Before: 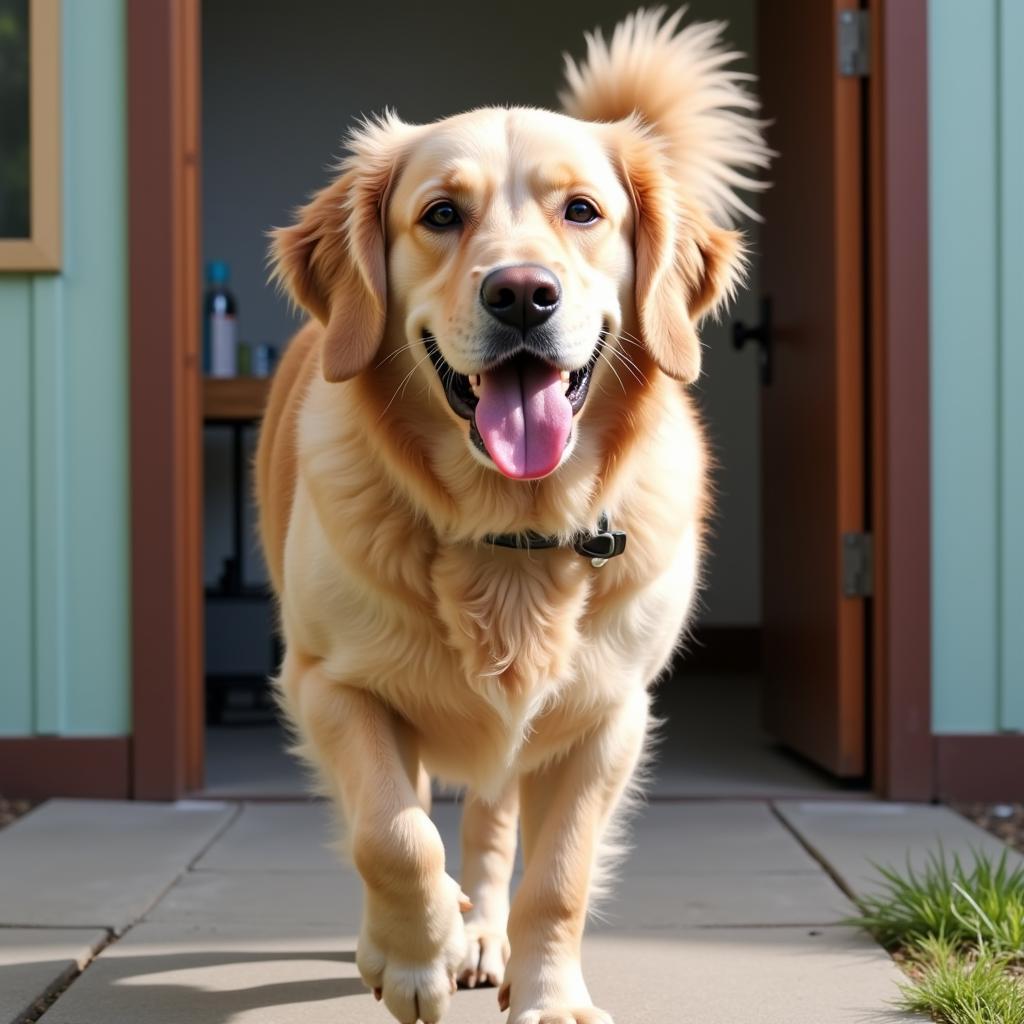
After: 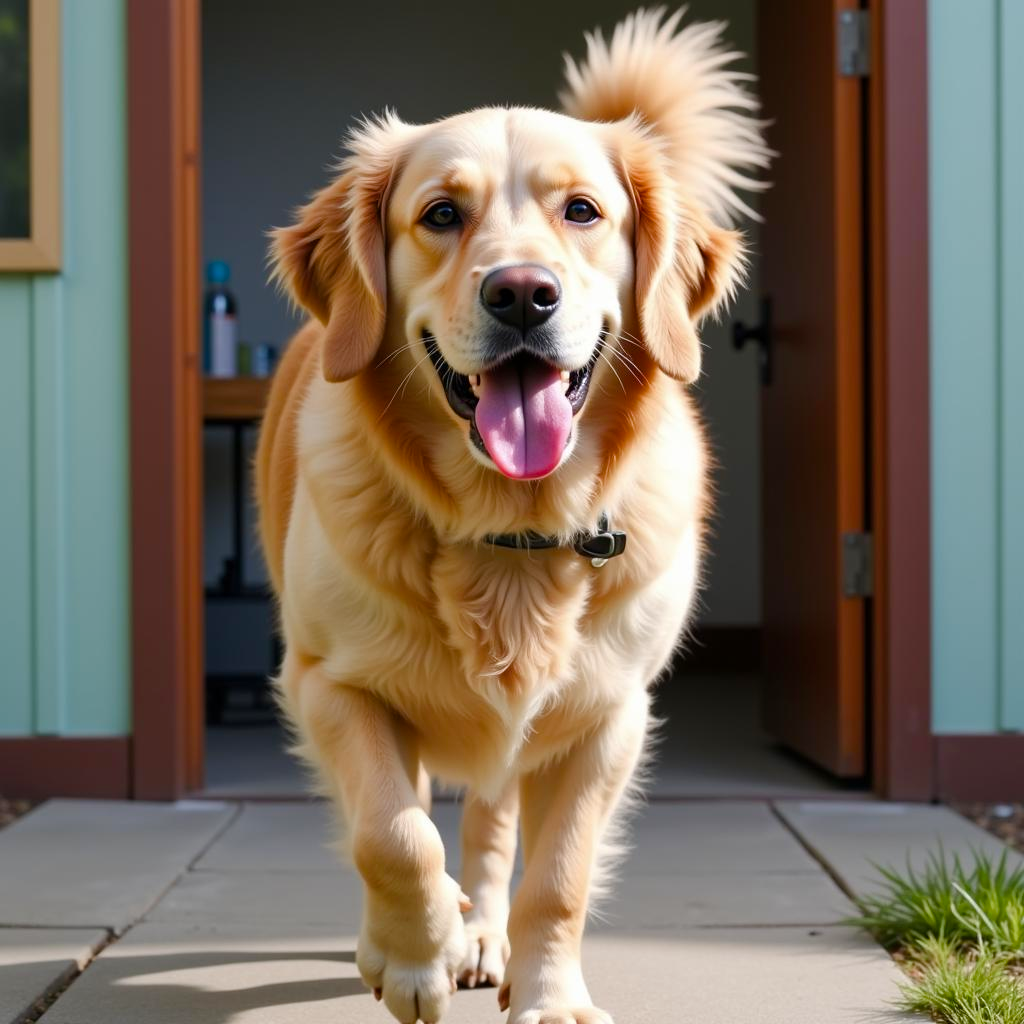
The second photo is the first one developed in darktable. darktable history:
color balance rgb: linear chroma grading › global chroma 0.61%, perceptual saturation grading › global saturation 0.28%, perceptual saturation grading › highlights -9.564%, perceptual saturation grading › mid-tones 18.611%, perceptual saturation grading › shadows 28.706%
